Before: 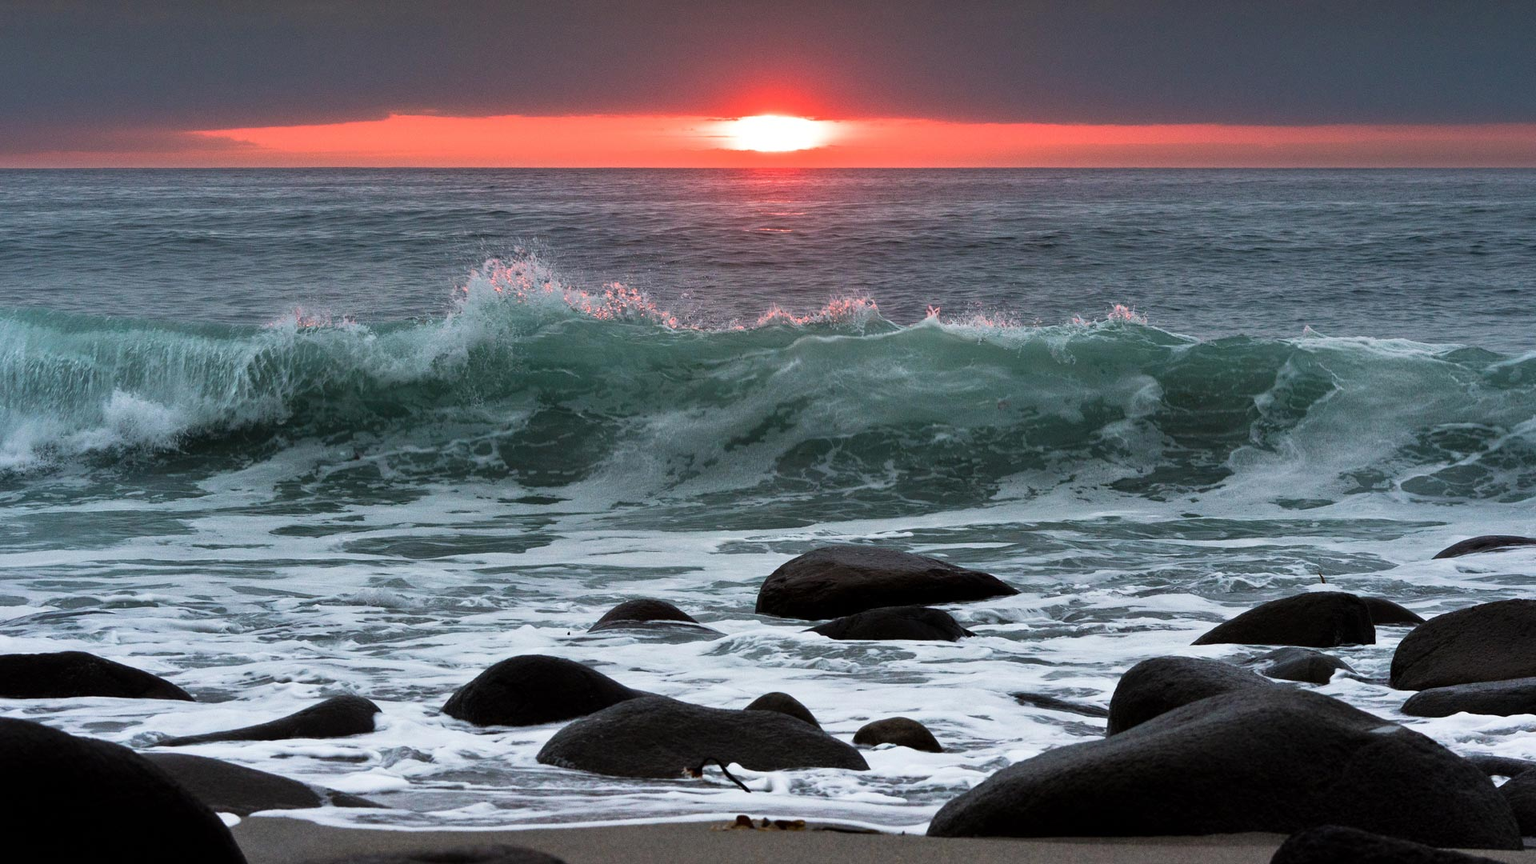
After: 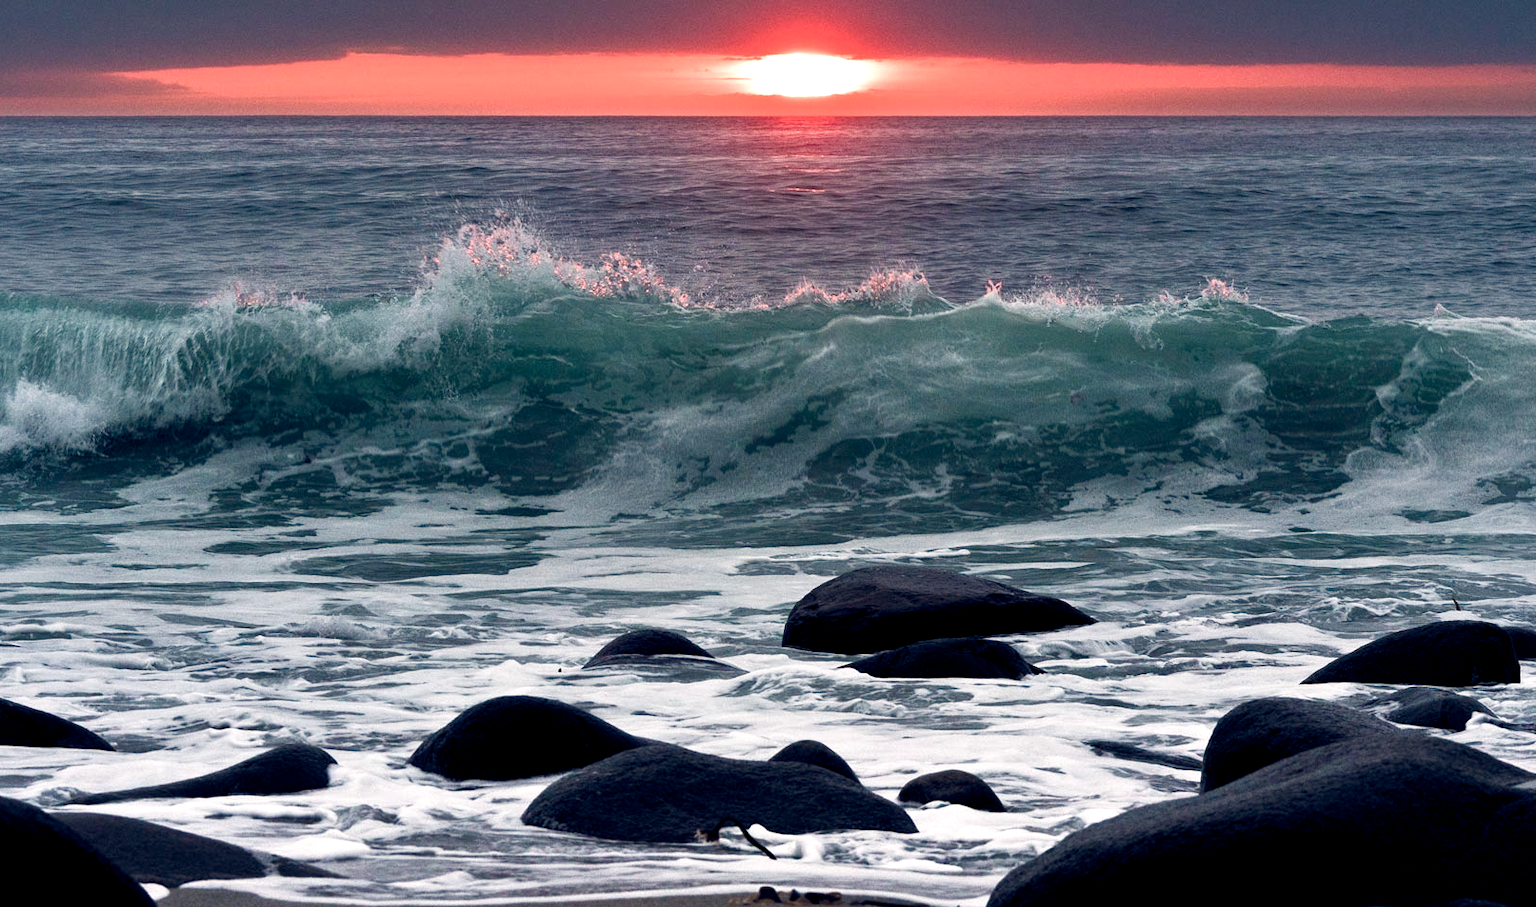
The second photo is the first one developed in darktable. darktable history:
color balance rgb: highlights gain › chroma 2.94%, highlights gain › hue 60.57°, global offset › chroma 0.25%, global offset › hue 256.52°, perceptual saturation grading › global saturation 20%, perceptual saturation grading › highlights -50%, perceptual saturation grading › shadows 30%, contrast 15%
crop: left 6.446%, top 8.188%, right 9.538%, bottom 3.548%
local contrast: highlights 100%, shadows 100%, detail 120%, midtone range 0.2
